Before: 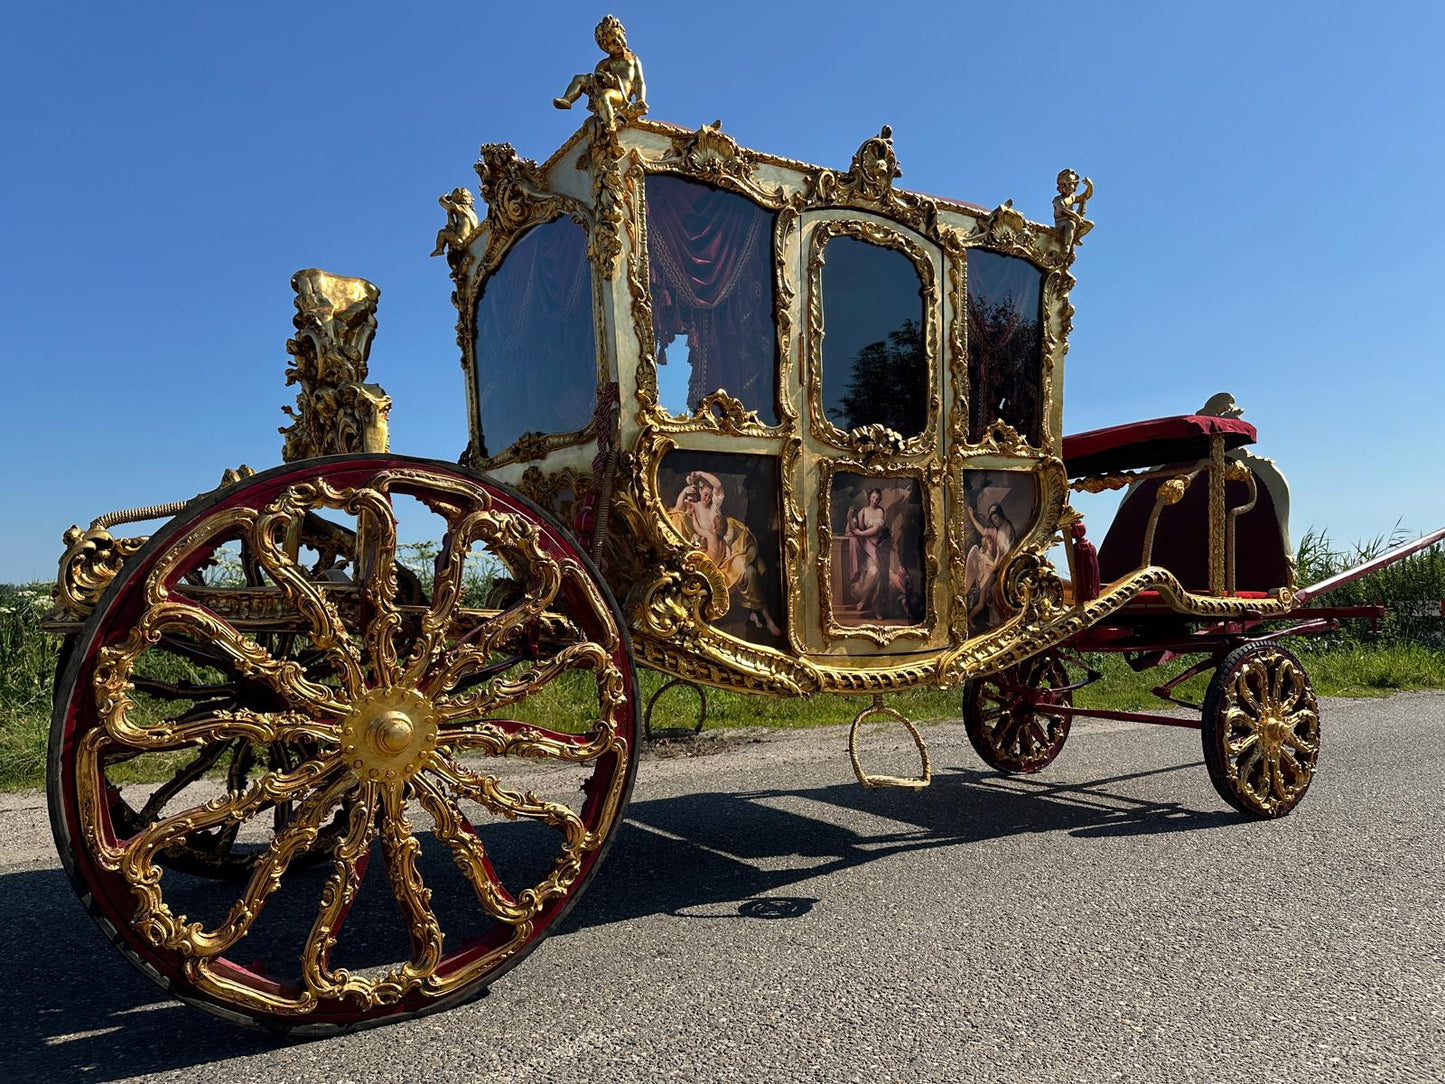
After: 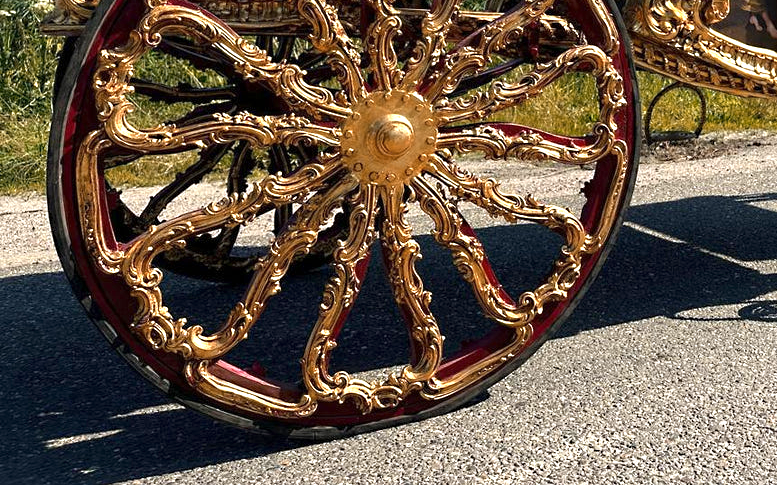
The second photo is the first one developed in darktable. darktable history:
sharpen: radius 5.353, amount 0.311, threshold 26.28
crop and rotate: top 55.142%, right 46.179%, bottom 0.11%
color zones: curves: ch2 [(0, 0.5) (0.143, 0.5) (0.286, 0.416) (0.429, 0.5) (0.571, 0.5) (0.714, 0.5) (0.857, 0.5) (1, 0.5)]
exposure: black level correction 0, exposure 0.938 EV, compensate highlight preservation false
